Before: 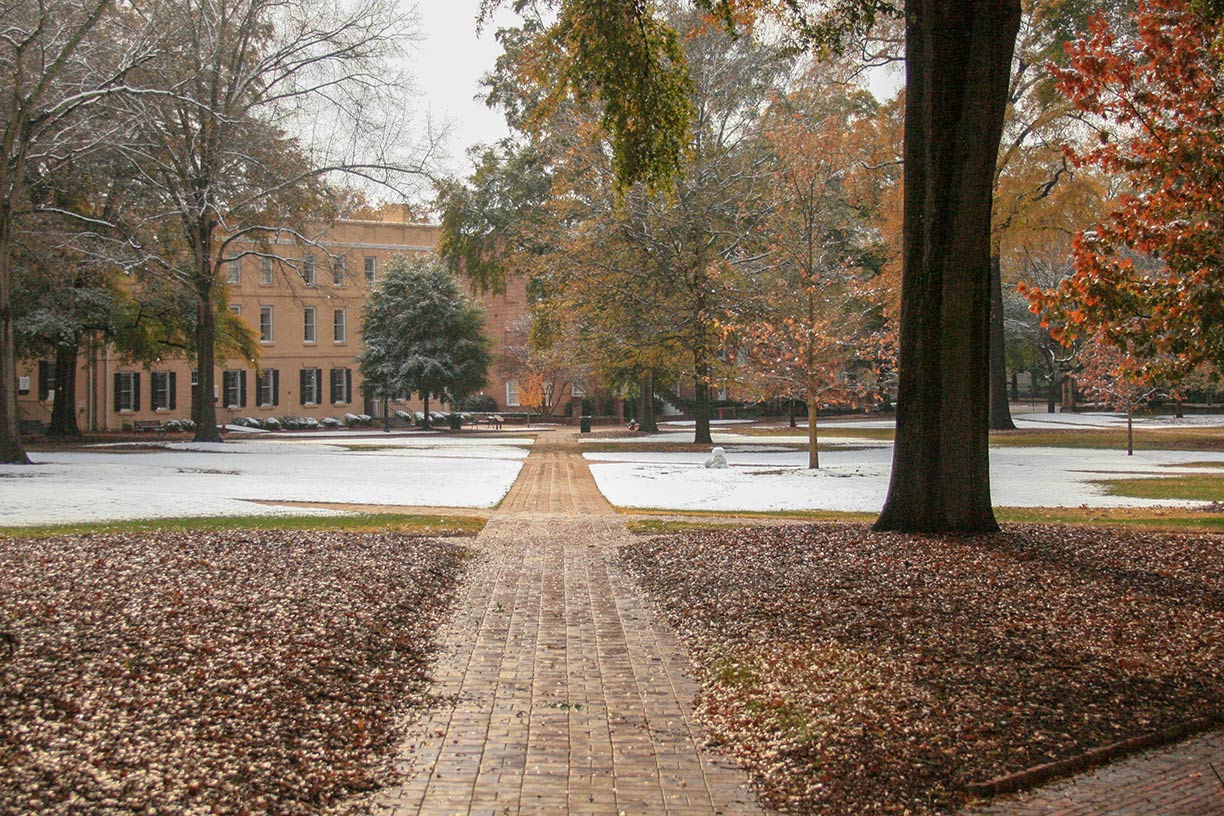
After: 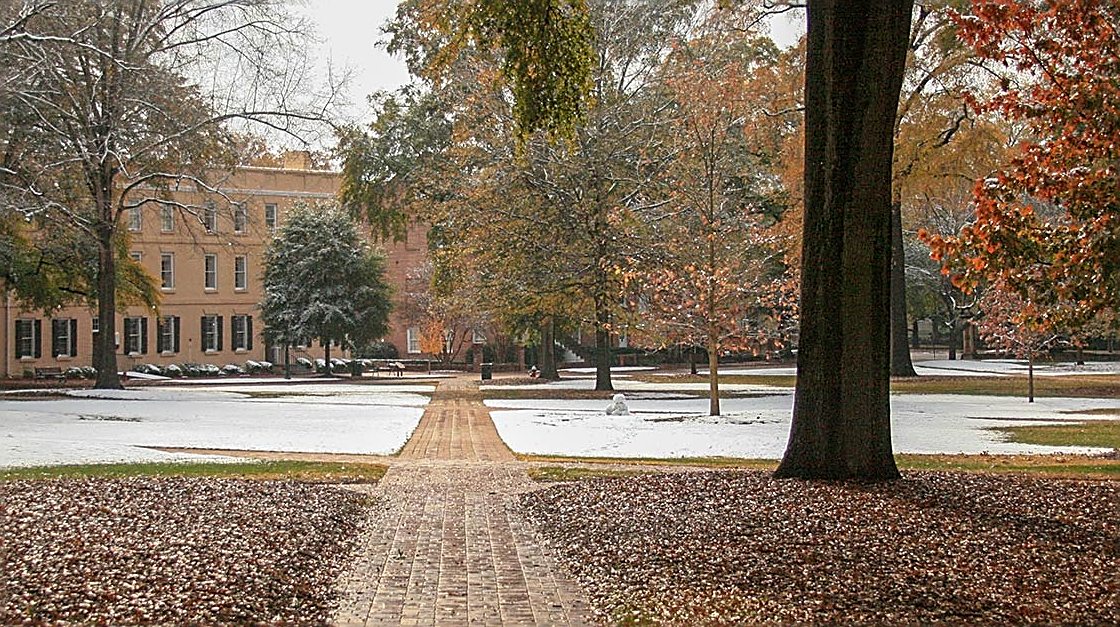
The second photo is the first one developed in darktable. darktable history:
sharpen: amount 0.901
crop: left 8.155%, top 6.611%, bottom 15.385%
exposure: compensate highlight preservation false
